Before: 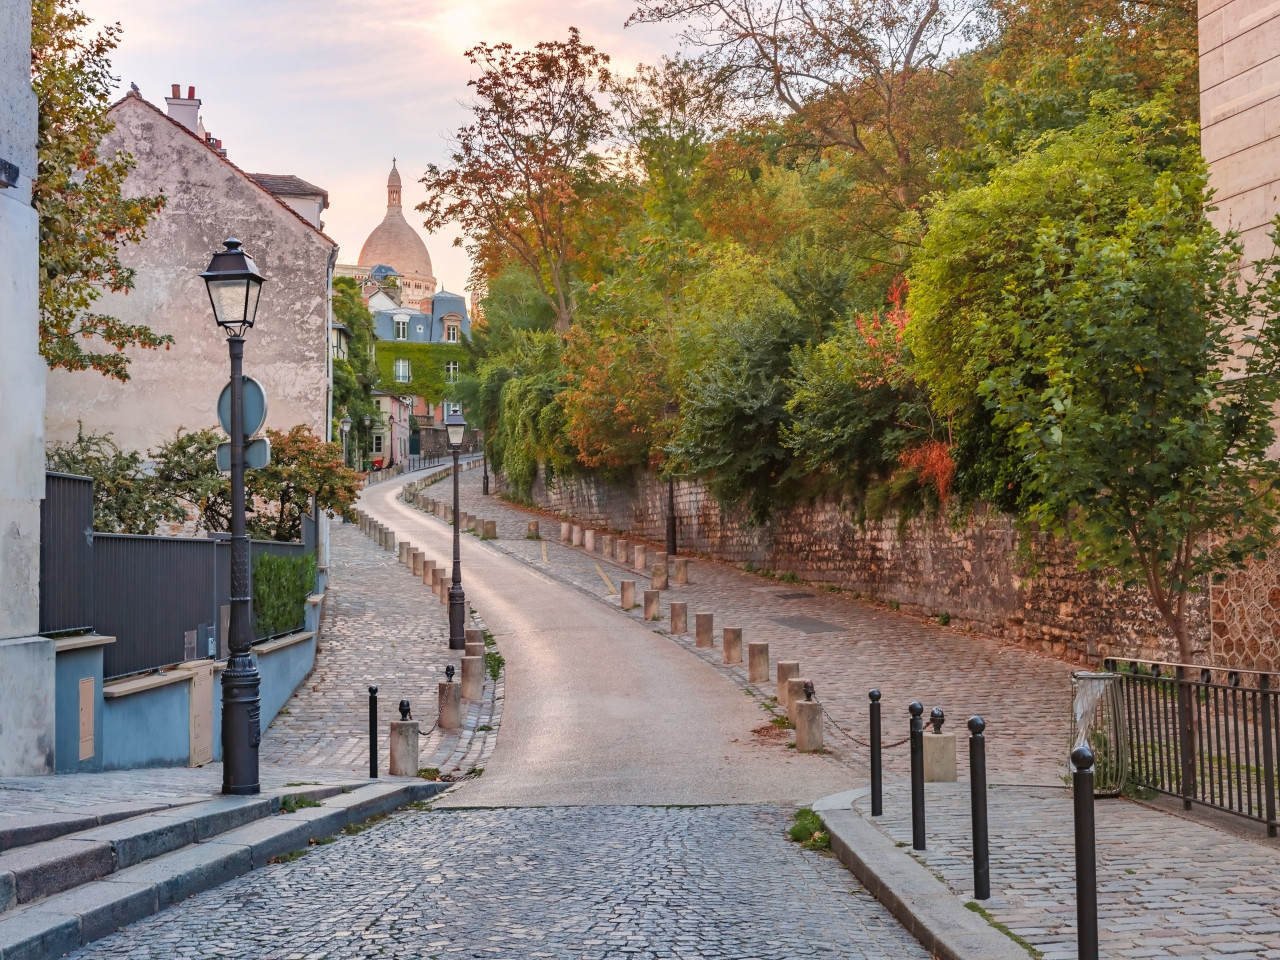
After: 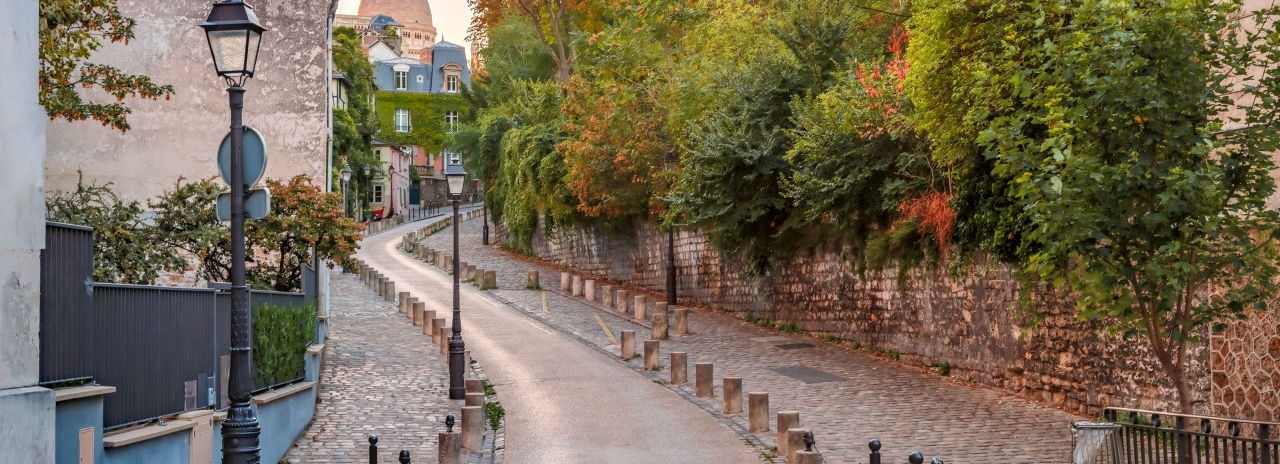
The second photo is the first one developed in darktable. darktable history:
crop and rotate: top 26.056%, bottom 25.543%
local contrast: on, module defaults
